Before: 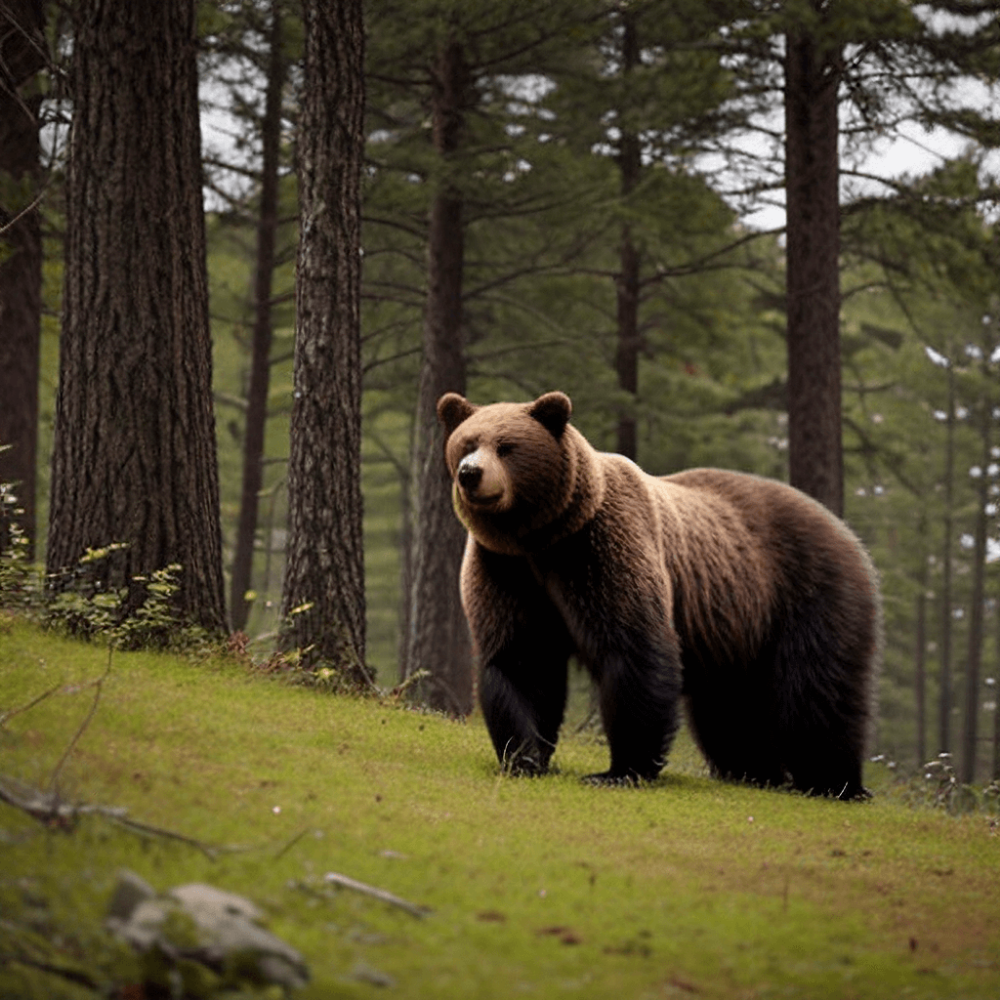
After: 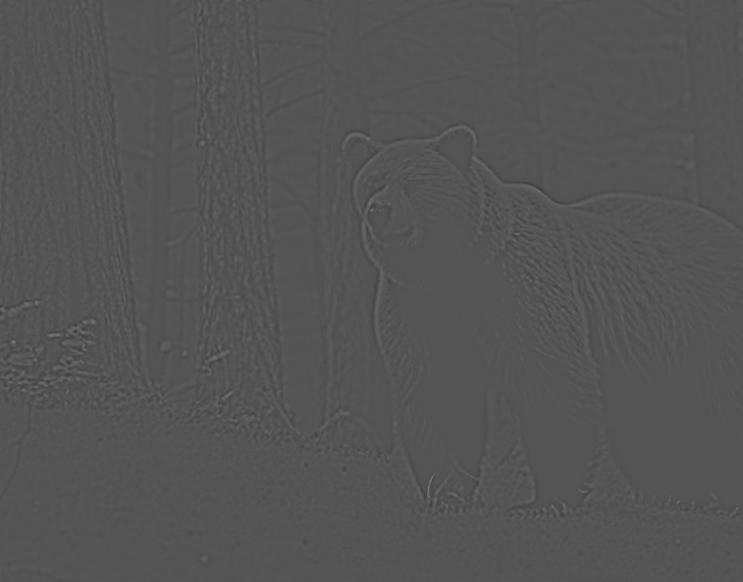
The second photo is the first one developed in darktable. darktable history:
exposure: exposure 0.191 EV, compensate highlight preservation false
rotate and perspective: rotation -3.18°, automatic cropping off
bloom: size 16%, threshold 98%, strength 20%
local contrast: detail 130%
rgb curve: curves: ch0 [(0, 0) (0.415, 0.237) (1, 1)]
highpass: sharpness 5.84%, contrast boost 8.44%
base curve: preserve colors none
crop: left 11.123%, top 27.61%, right 18.3%, bottom 17.034%
